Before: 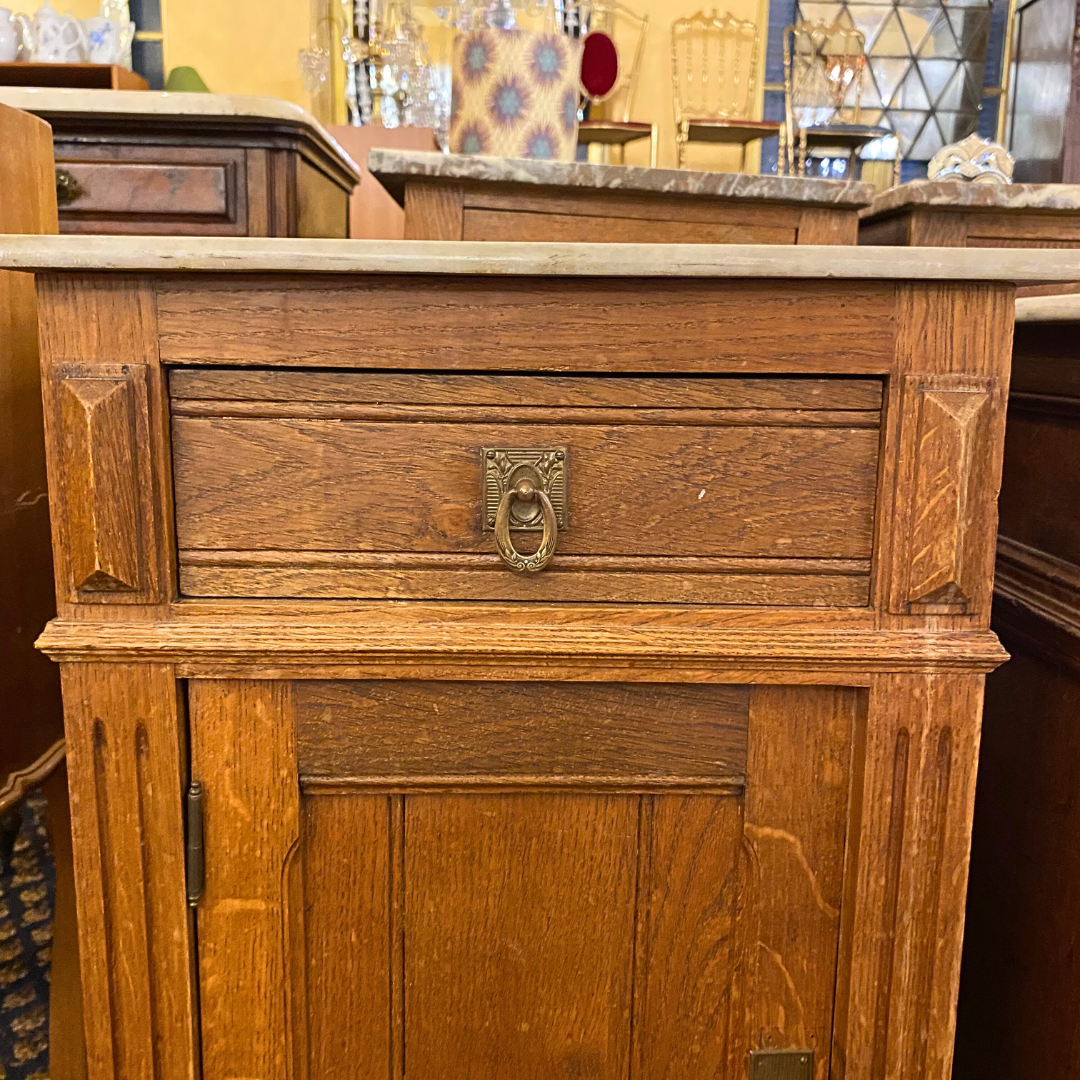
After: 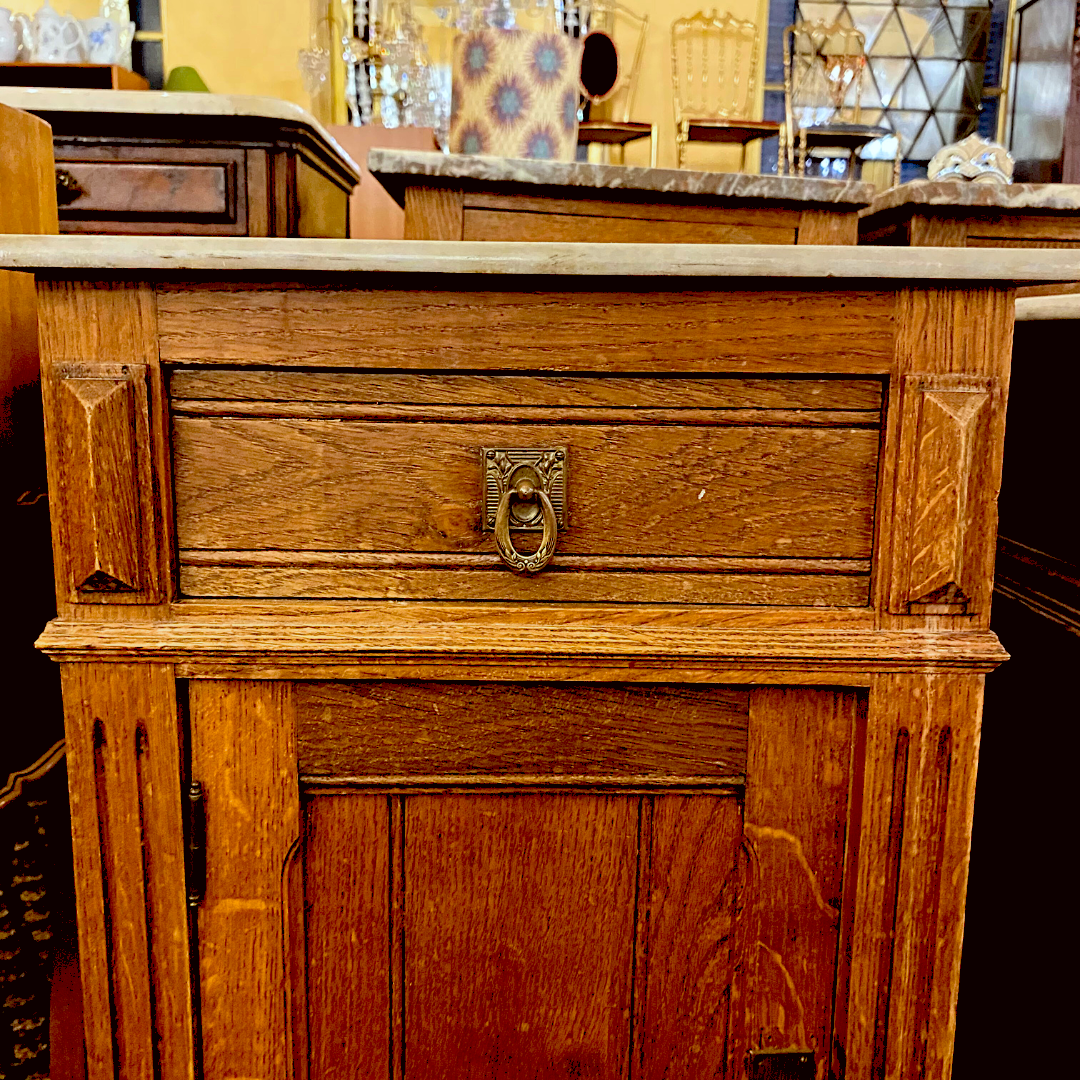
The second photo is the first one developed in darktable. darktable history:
exposure: black level correction 0.056, exposure -0.039 EV, compensate highlight preservation false
color correction: highlights a* -4.98, highlights b* -3.76, shadows a* 3.83, shadows b* 4.08
